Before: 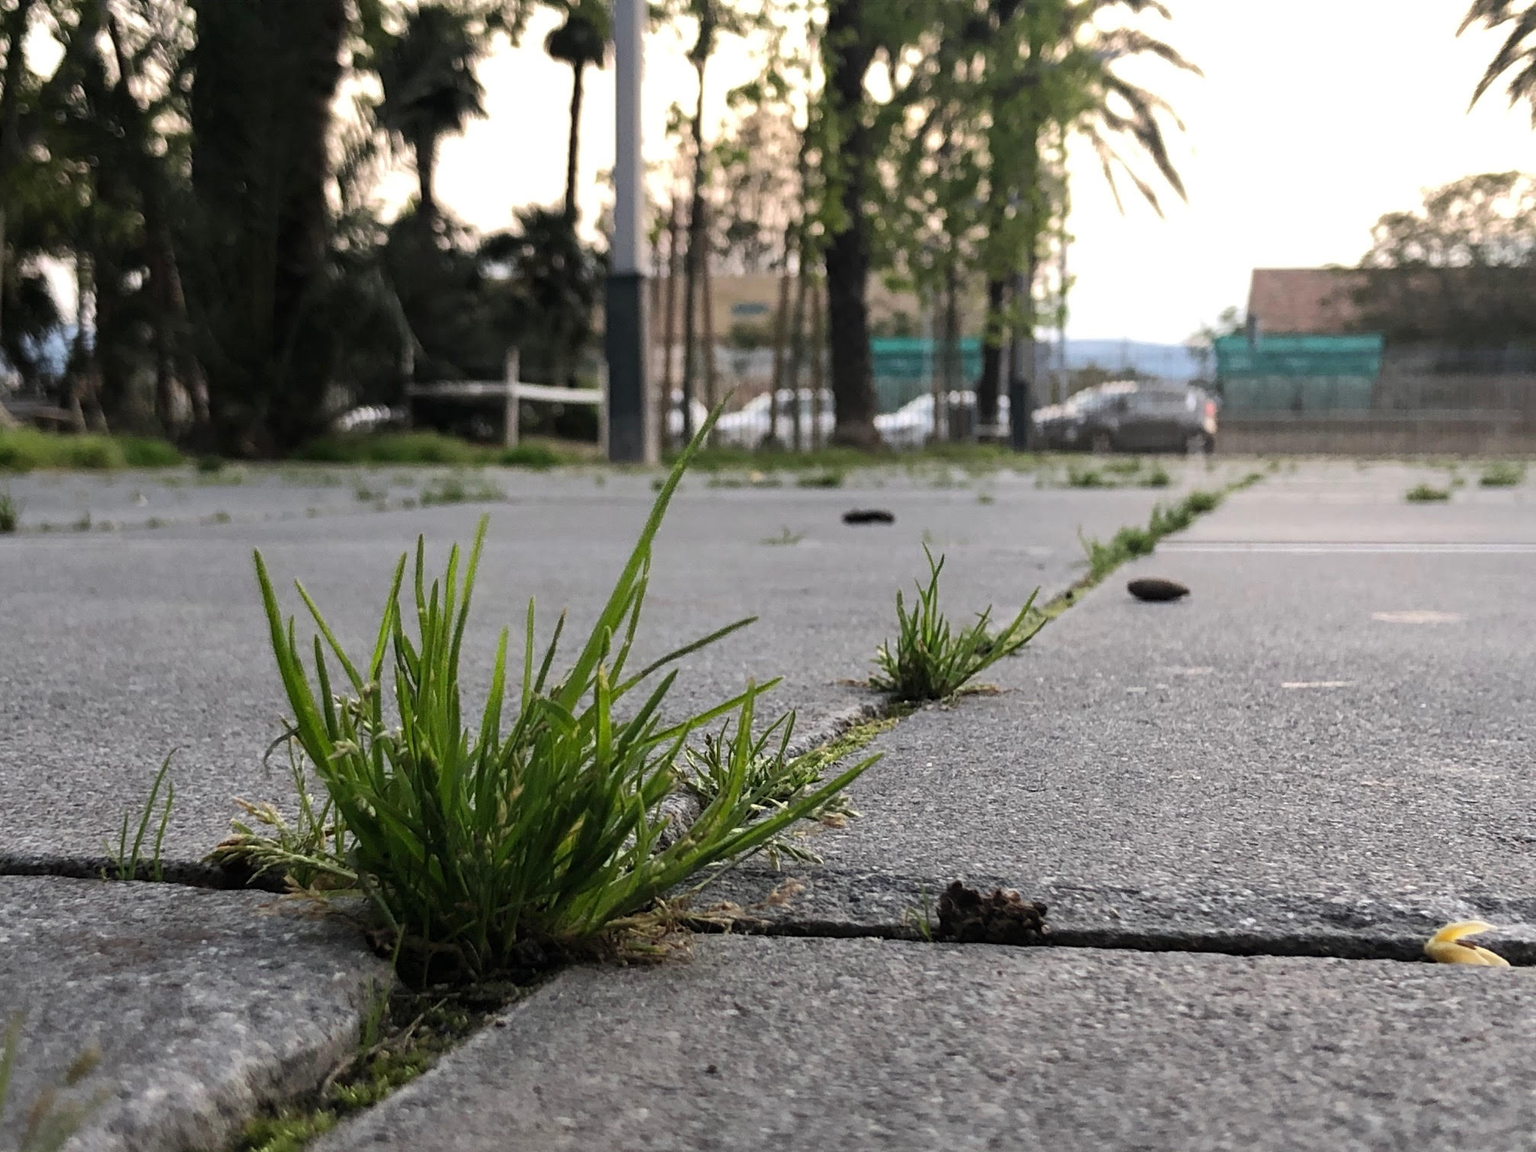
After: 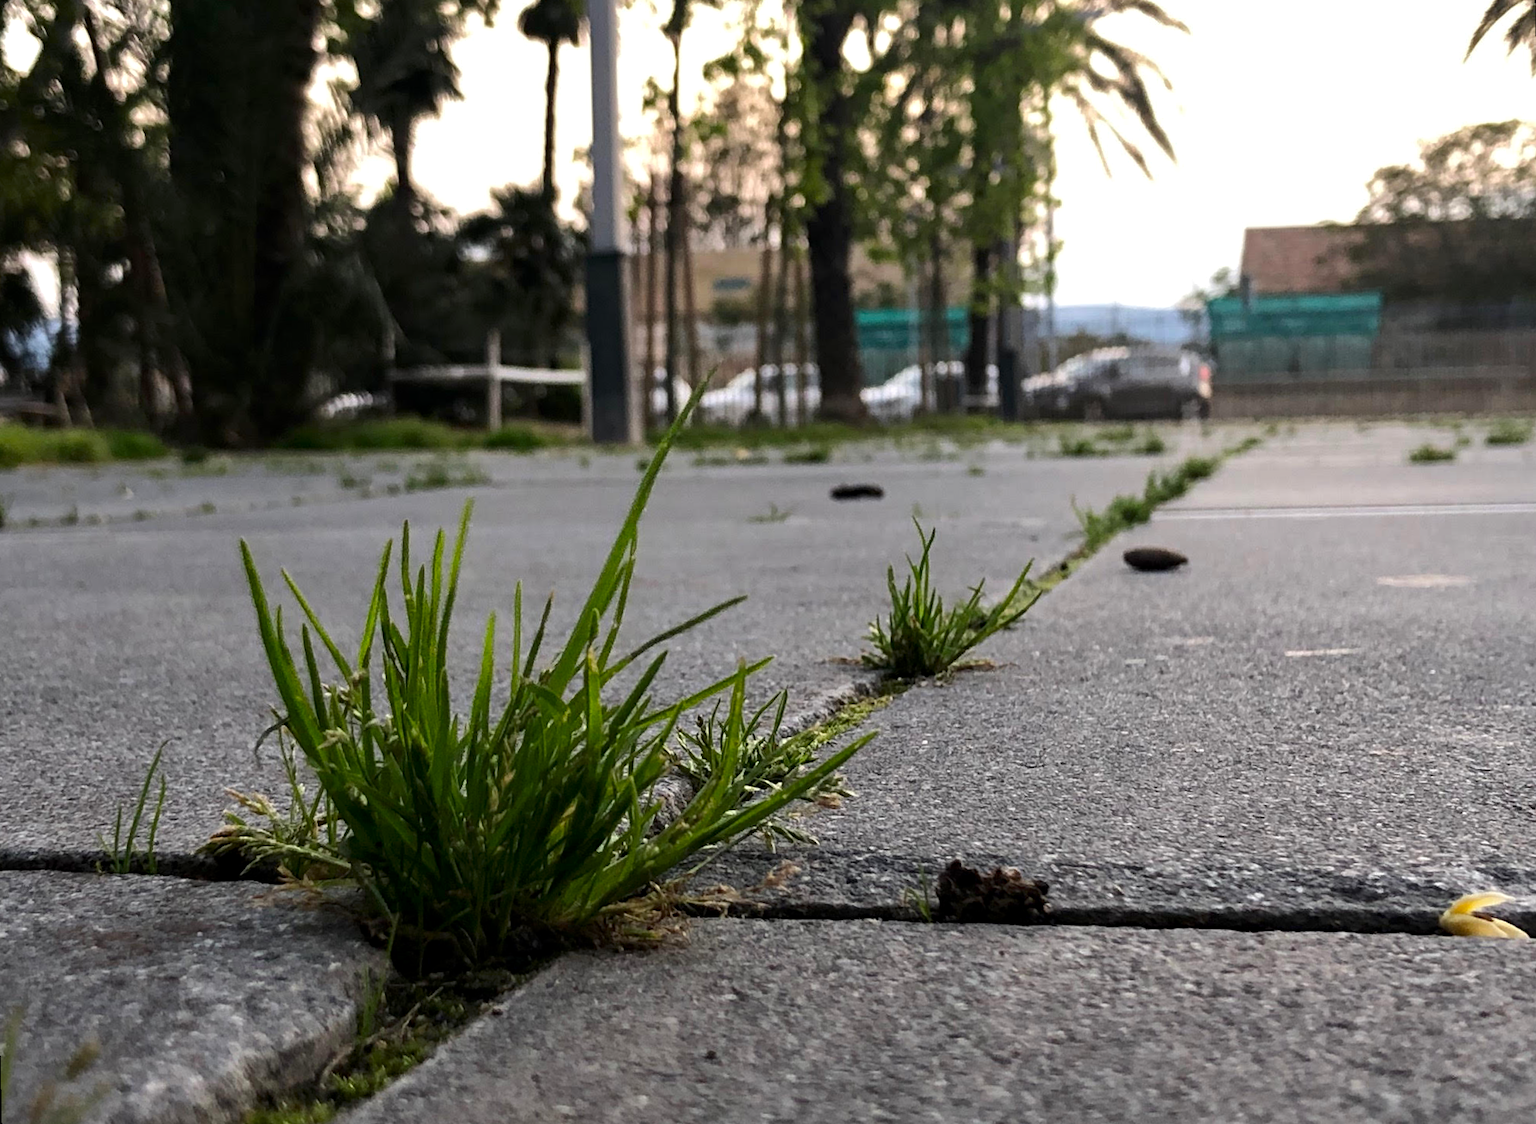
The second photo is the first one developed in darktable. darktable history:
contrast equalizer: octaves 7, y [[0.6 ×6], [0.55 ×6], [0 ×6], [0 ×6], [0 ×6]], mix 0.15
color balance: output saturation 110%
contrast brightness saturation: brightness -0.09
rotate and perspective: rotation -1.32°, lens shift (horizontal) -0.031, crop left 0.015, crop right 0.985, crop top 0.047, crop bottom 0.982
